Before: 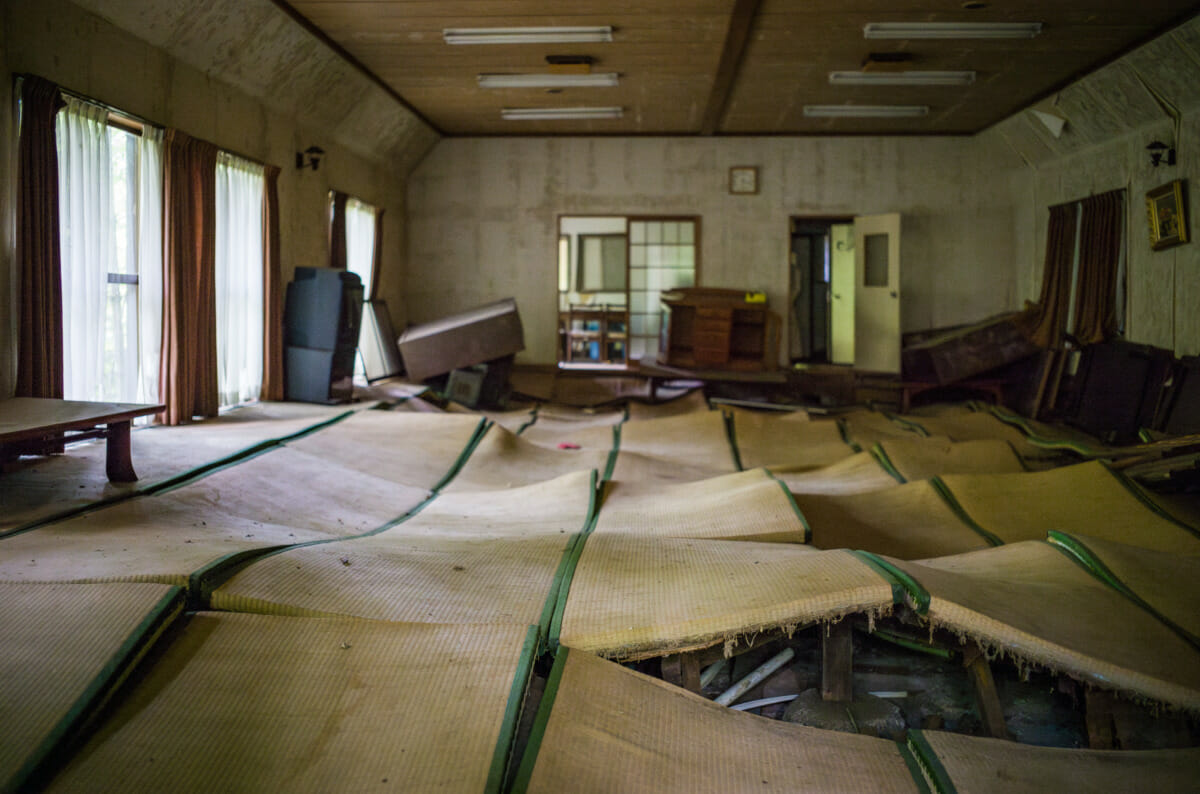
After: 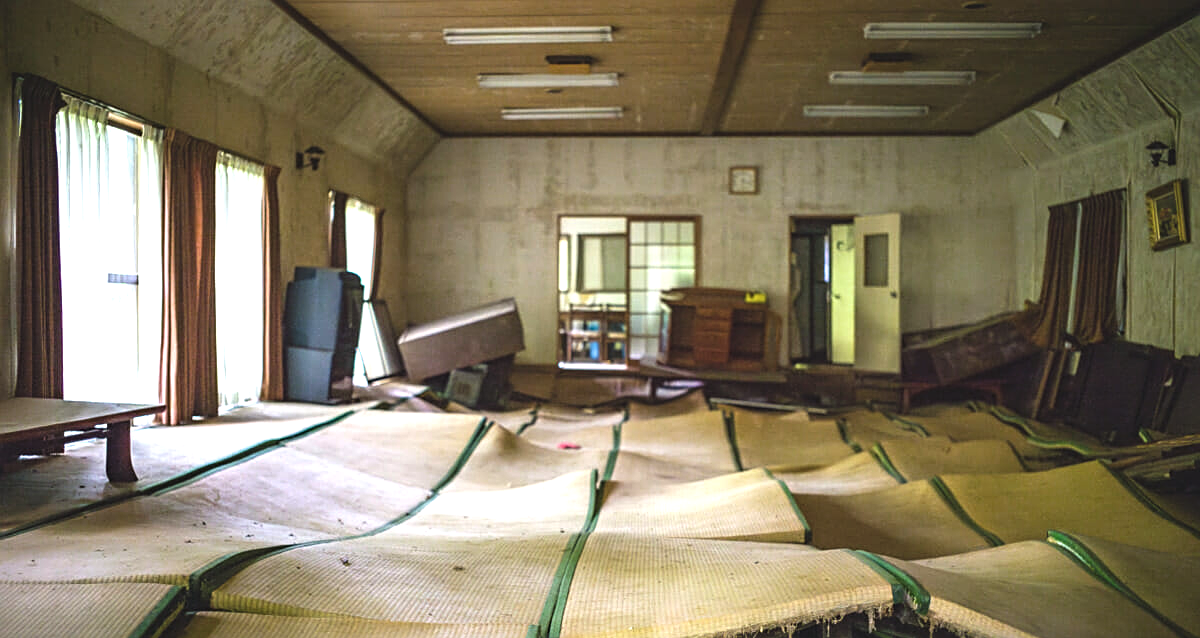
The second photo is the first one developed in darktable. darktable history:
crop: bottom 19.564%
sharpen: on, module defaults
exposure: black level correction -0.005, exposure 1.004 EV, compensate exposure bias true, compensate highlight preservation false
